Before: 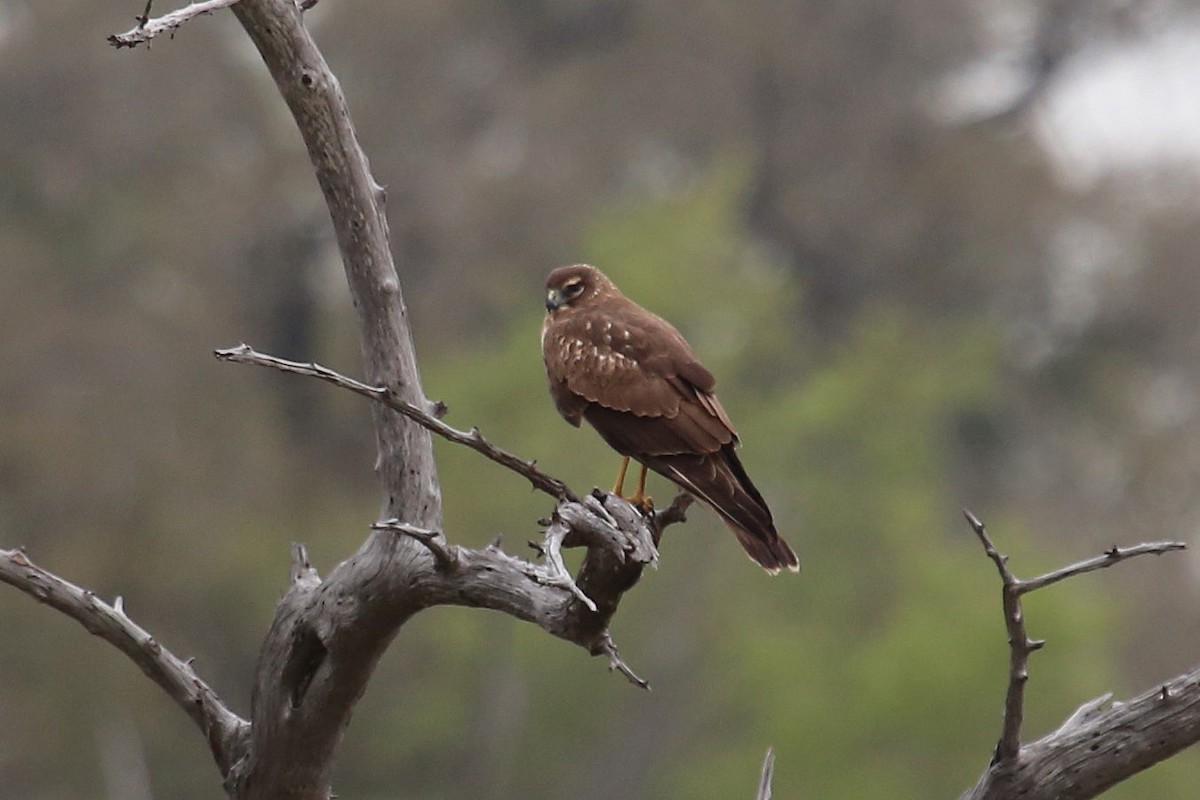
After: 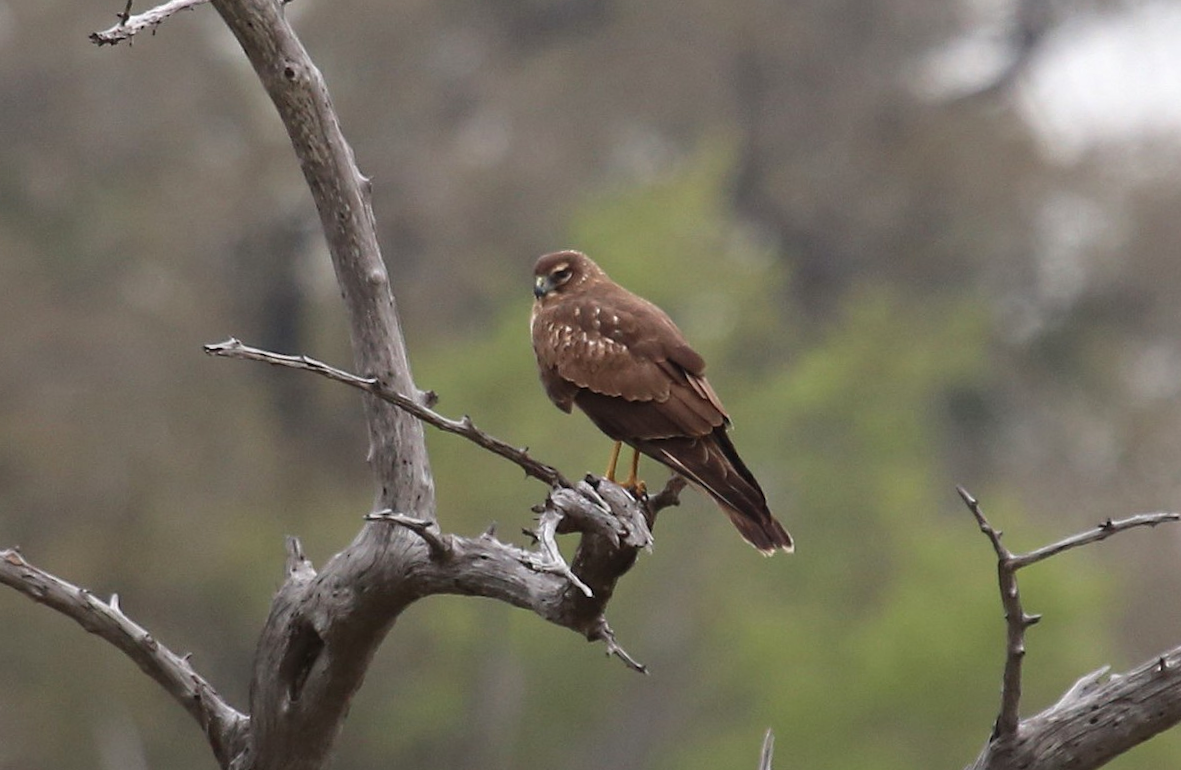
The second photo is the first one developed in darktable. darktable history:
exposure: exposure 0.2 EV, compensate highlight preservation false
rotate and perspective: rotation -1.42°, crop left 0.016, crop right 0.984, crop top 0.035, crop bottom 0.965
